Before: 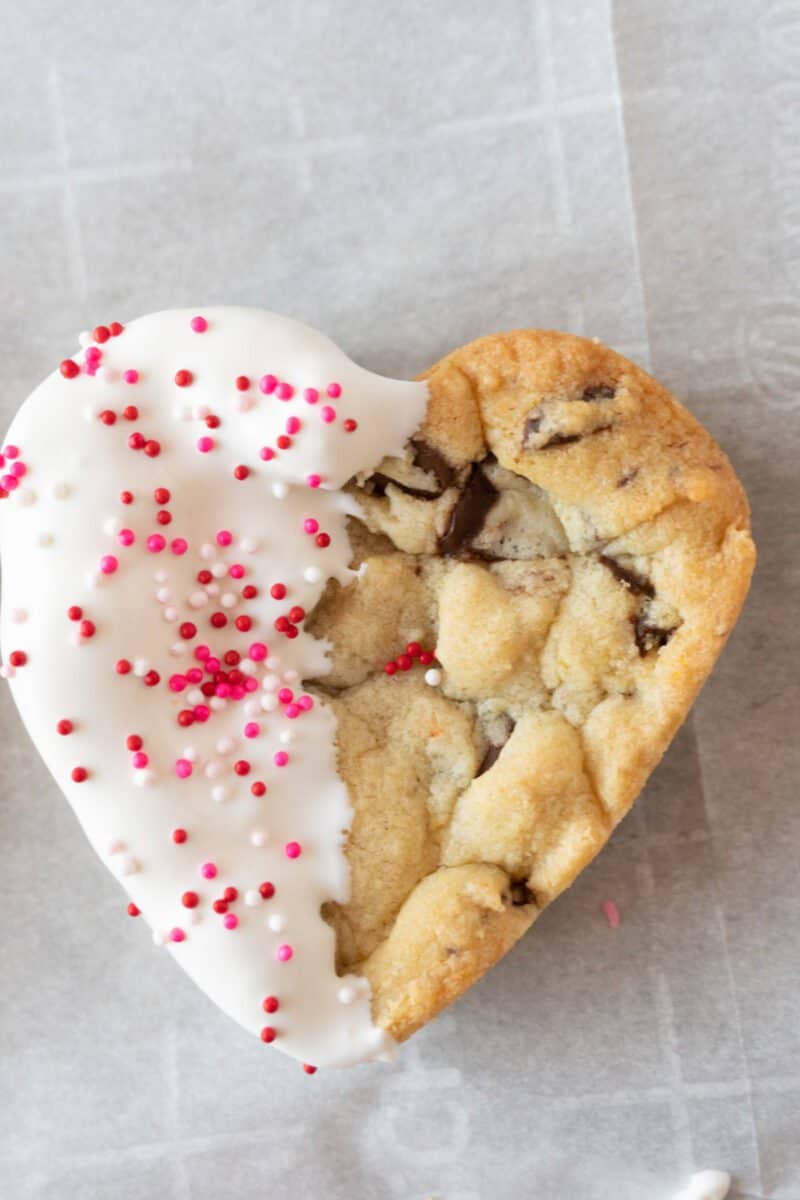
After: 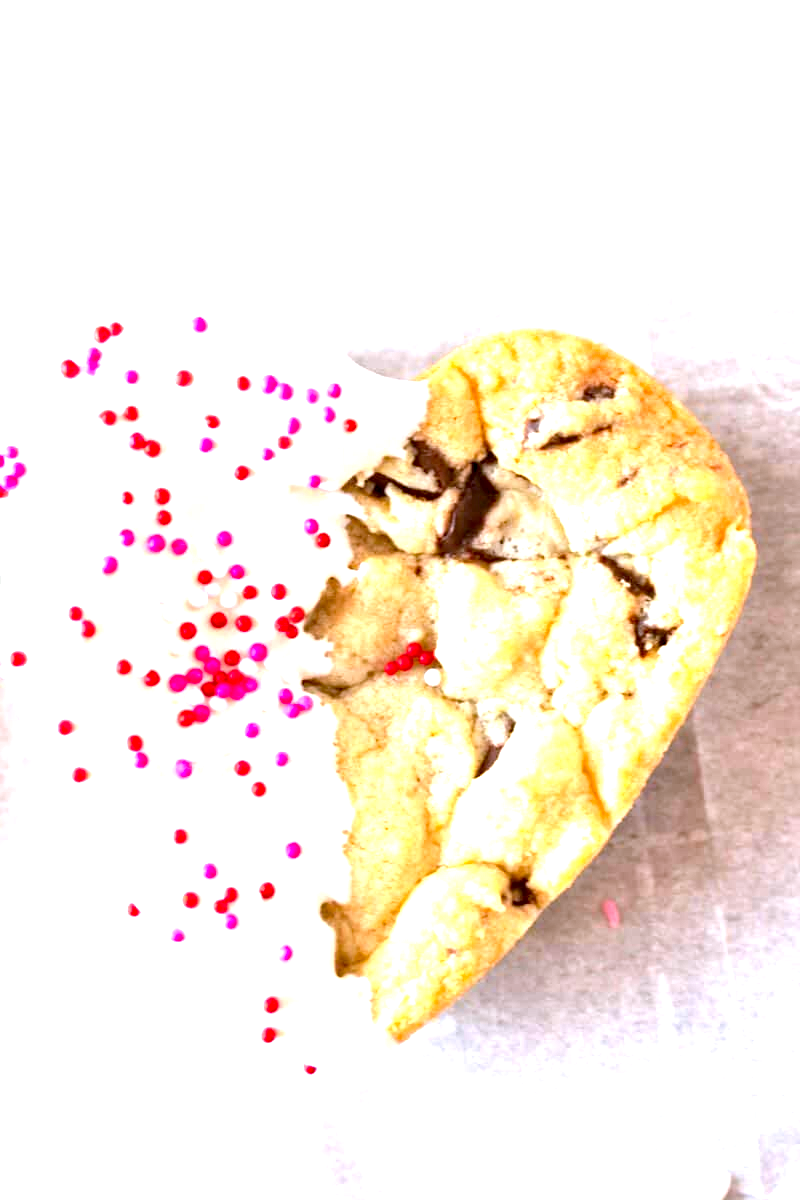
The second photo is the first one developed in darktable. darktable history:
white balance: red 1.004, blue 1.096
contrast equalizer: octaves 7, y [[0.6 ×6], [0.55 ×6], [0 ×6], [0 ×6], [0 ×6]], mix 0.35
haze removal: strength 0.29, distance 0.25, compatibility mode true, adaptive false
exposure: black level correction 0.001, exposure 1.646 EV, compensate exposure bias true, compensate highlight preservation false
